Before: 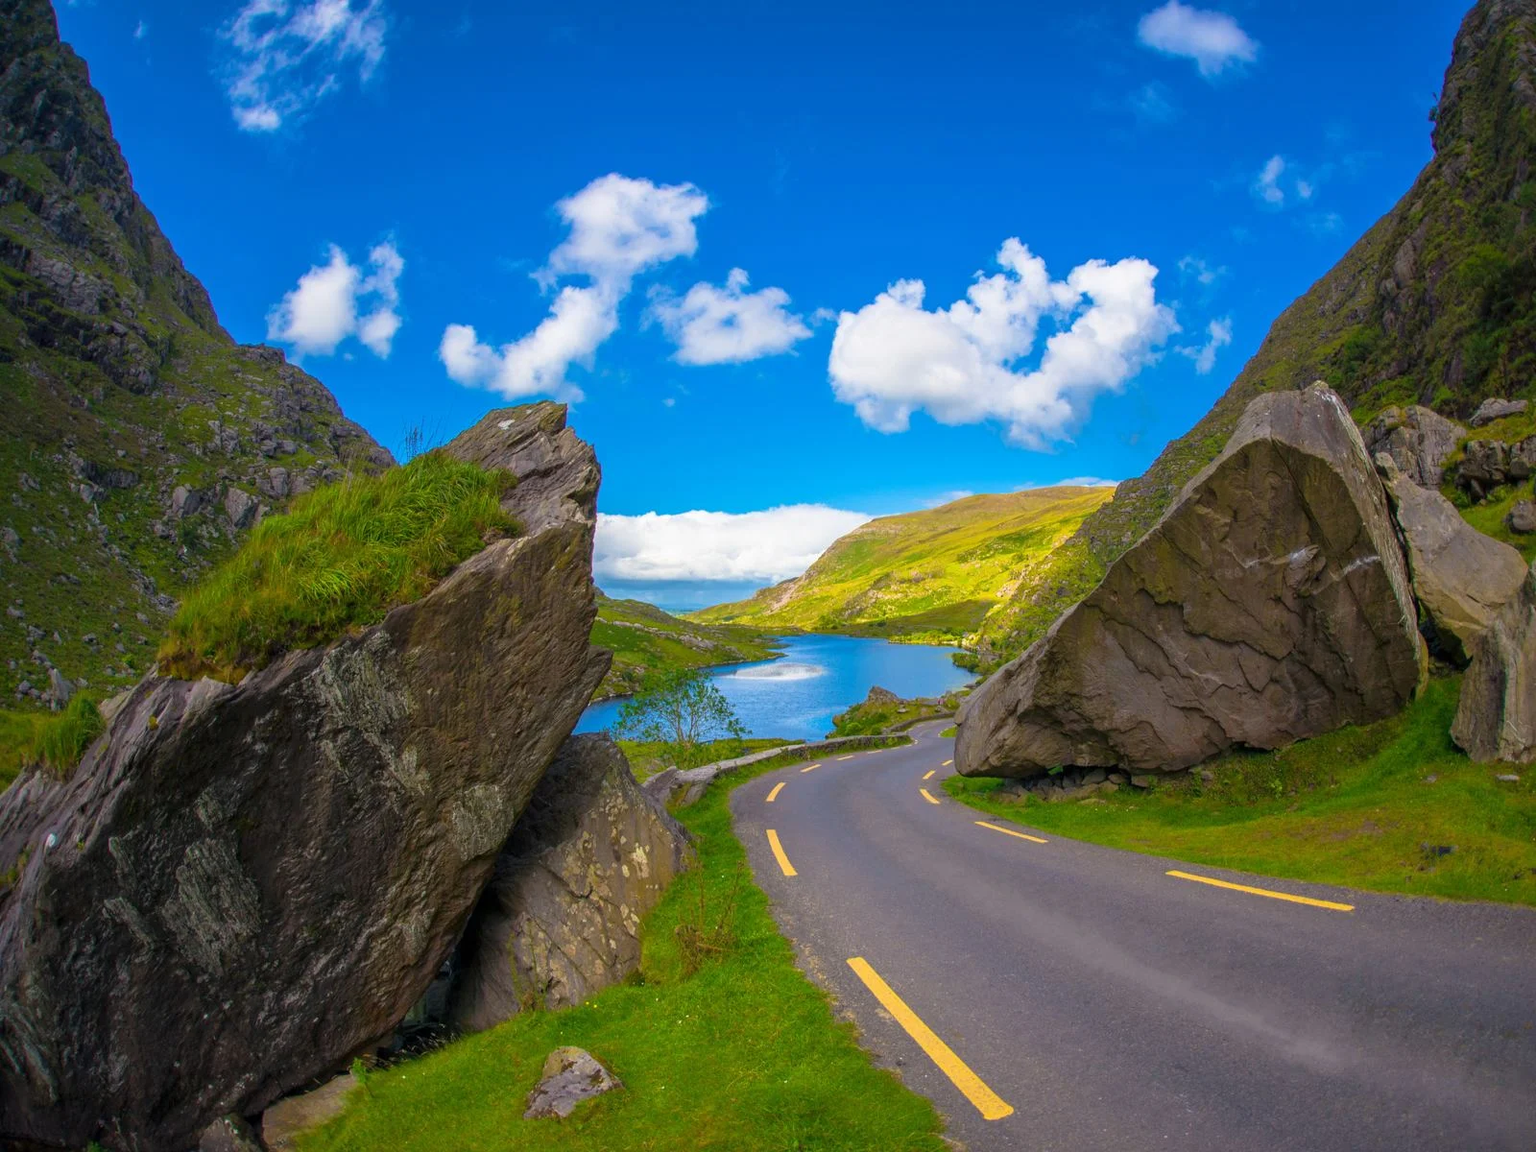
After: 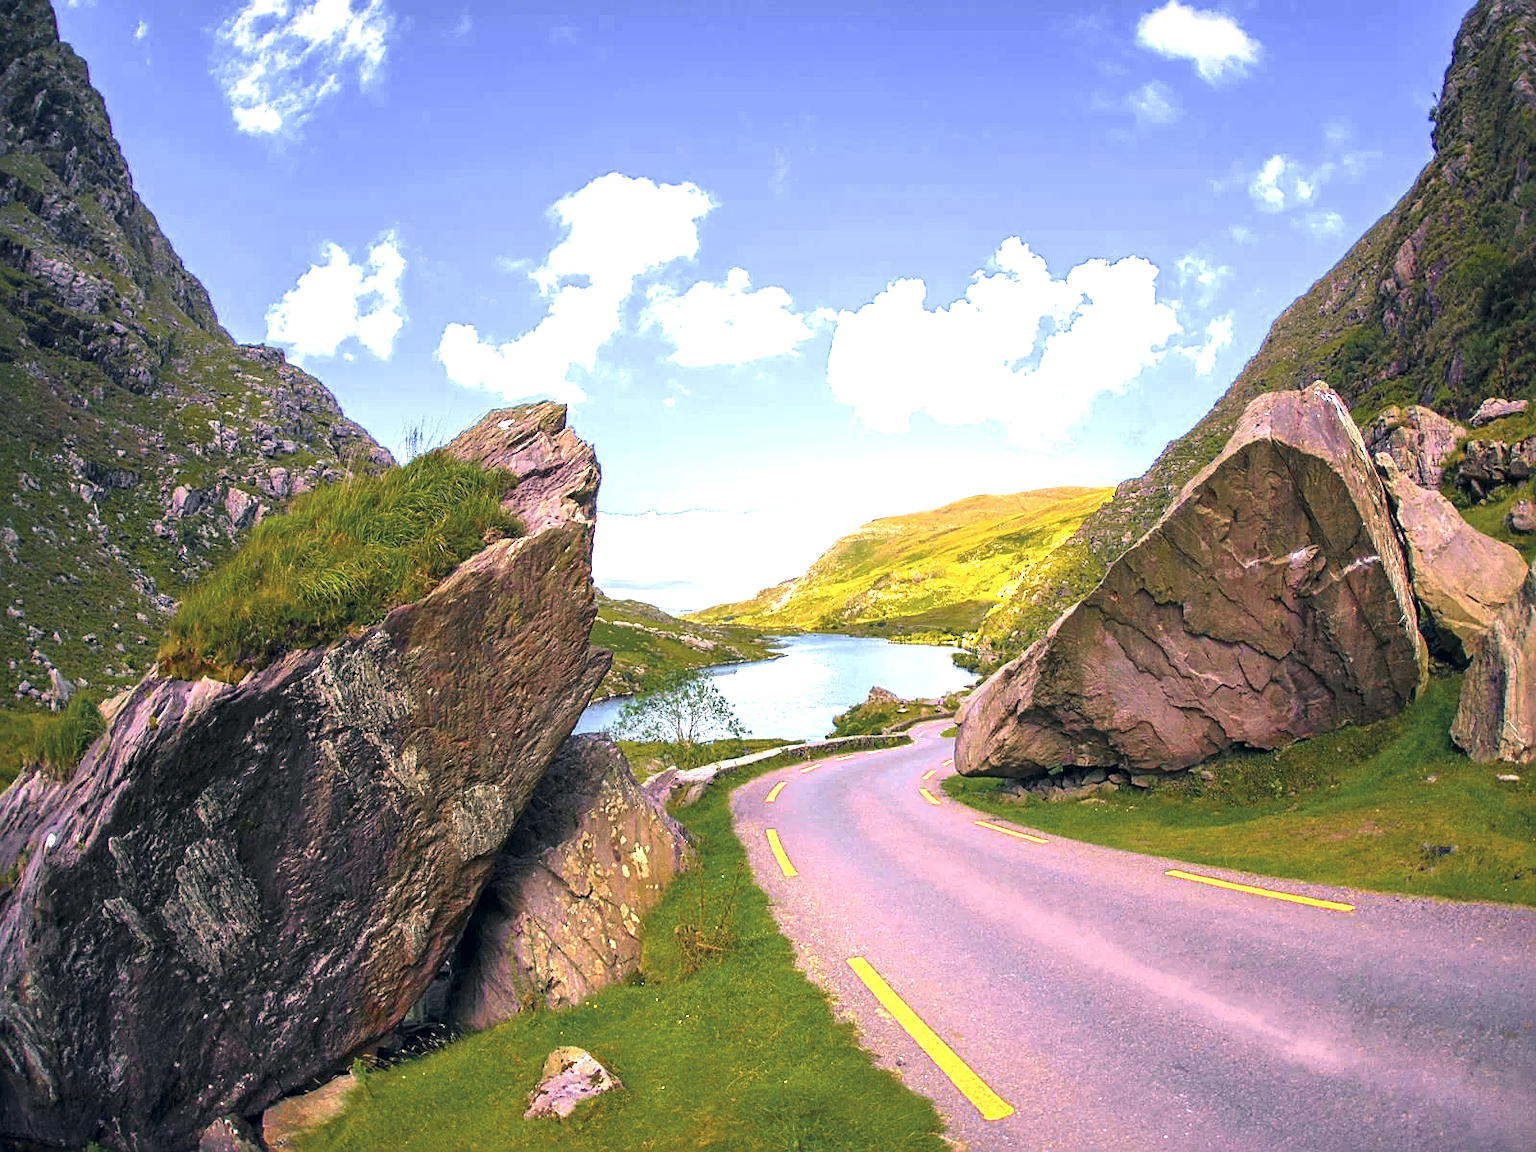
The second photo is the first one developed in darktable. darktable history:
color correction: highlights a* 14.46, highlights b* 5.85, shadows a* -5.53, shadows b* -15.24, saturation 0.85
contrast brightness saturation: contrast 0.07, brightness -0.13, saturation 0.06
exposure: black level correction 0, exposure 1.9 EV, compensate highlight preservation false
color zones: curves: ch0 [(0, 0.48) (0.209, 0.398) (0.305, 0.332) (0.429, 0.493) (0.571, 0.5) (0.714, 0.5) (0.857, 0.5) (1, 0.48)]; ch1 [(0, 0.736) (0.143, 0.625) (0.225, 0.371) (0.429, 0.256) (0.571, 0.241) (0.714, 0.213) (0.857, 0.48) (1, 0.736)]; ch2 [(0, 0.448) (0.143, 0.498) (0.286, 0.5) (0.429, 0.5) (0.571, 0.5) (0.714, 0.5) (0.857, 0.5) (1, 0.448)]
sharpen: on, module defaults
